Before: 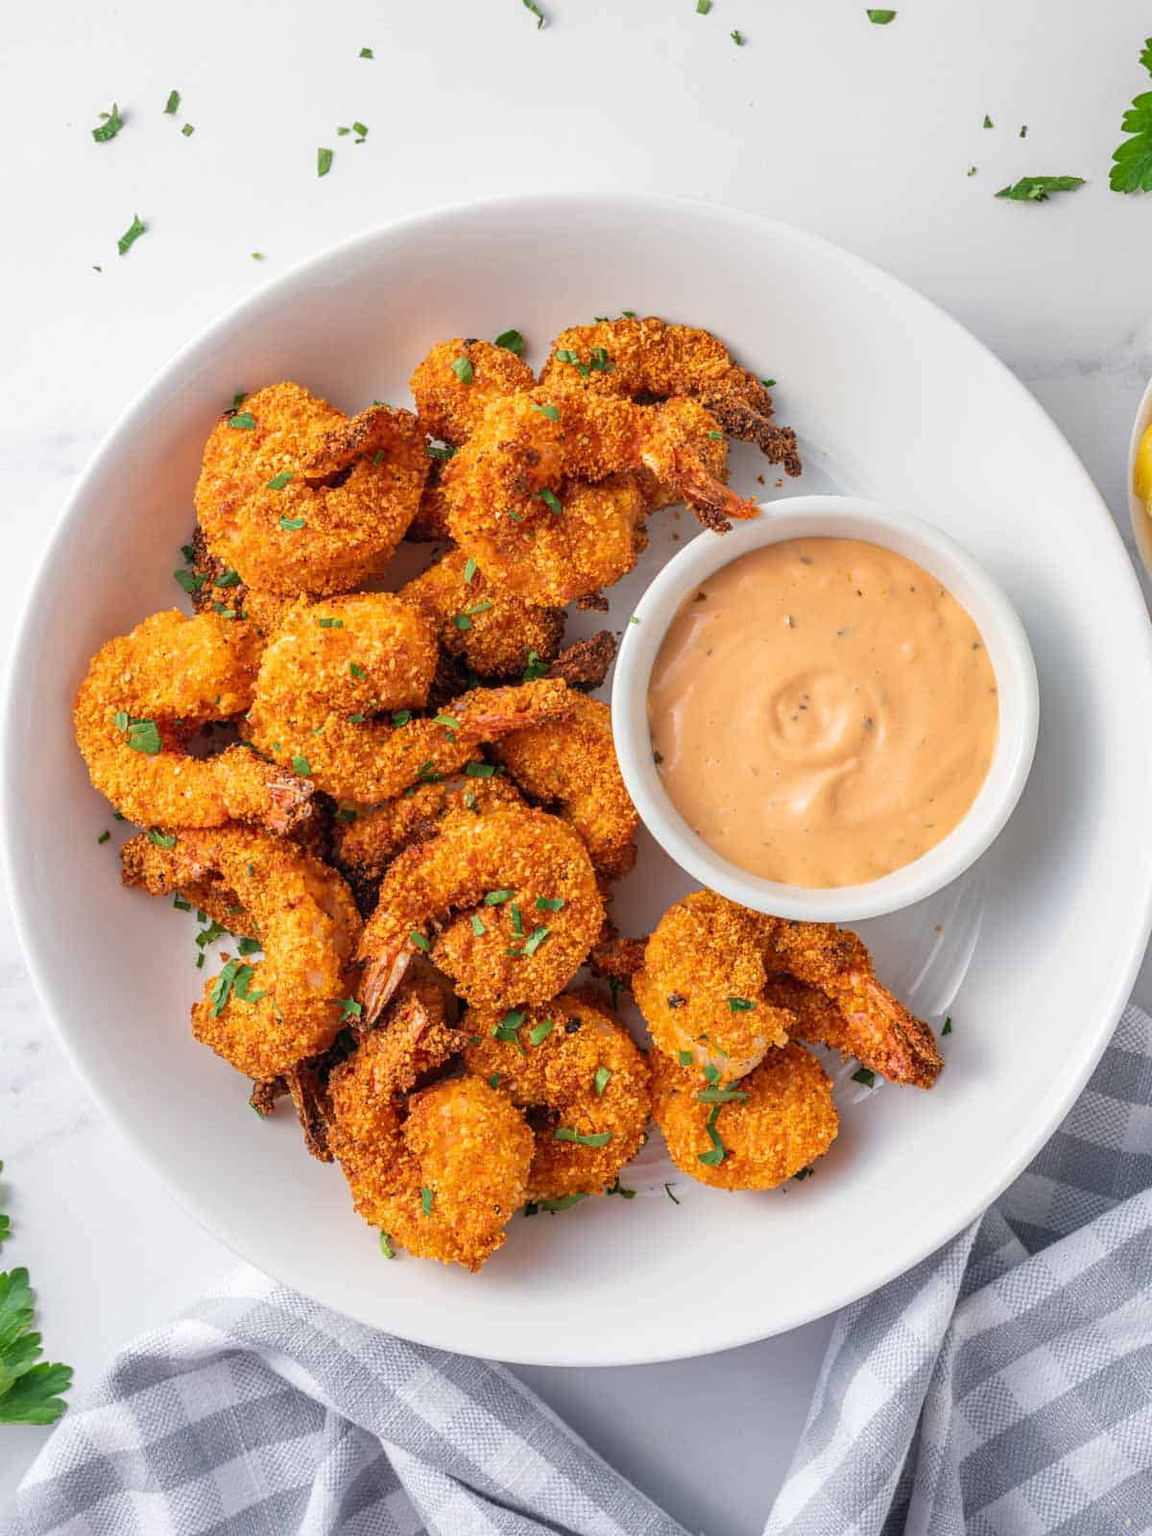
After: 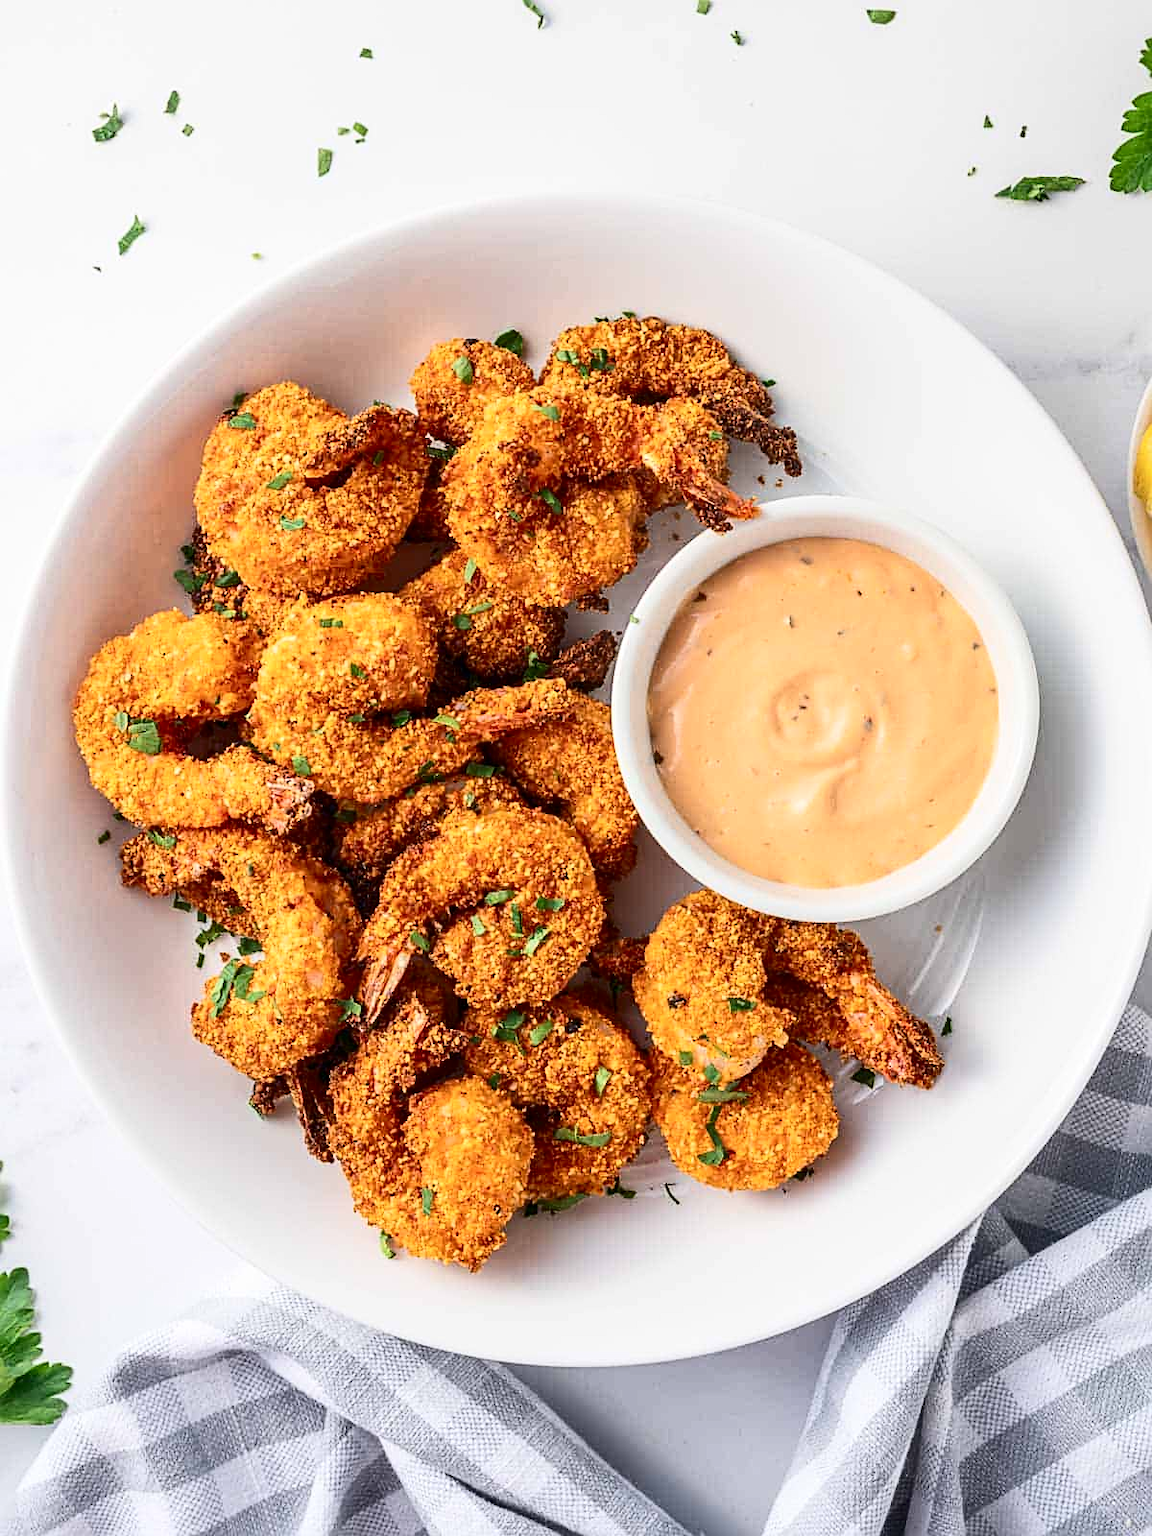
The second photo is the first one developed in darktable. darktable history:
contrast brightness saturation: contrast 0.271
sharpen: on, module defaults
